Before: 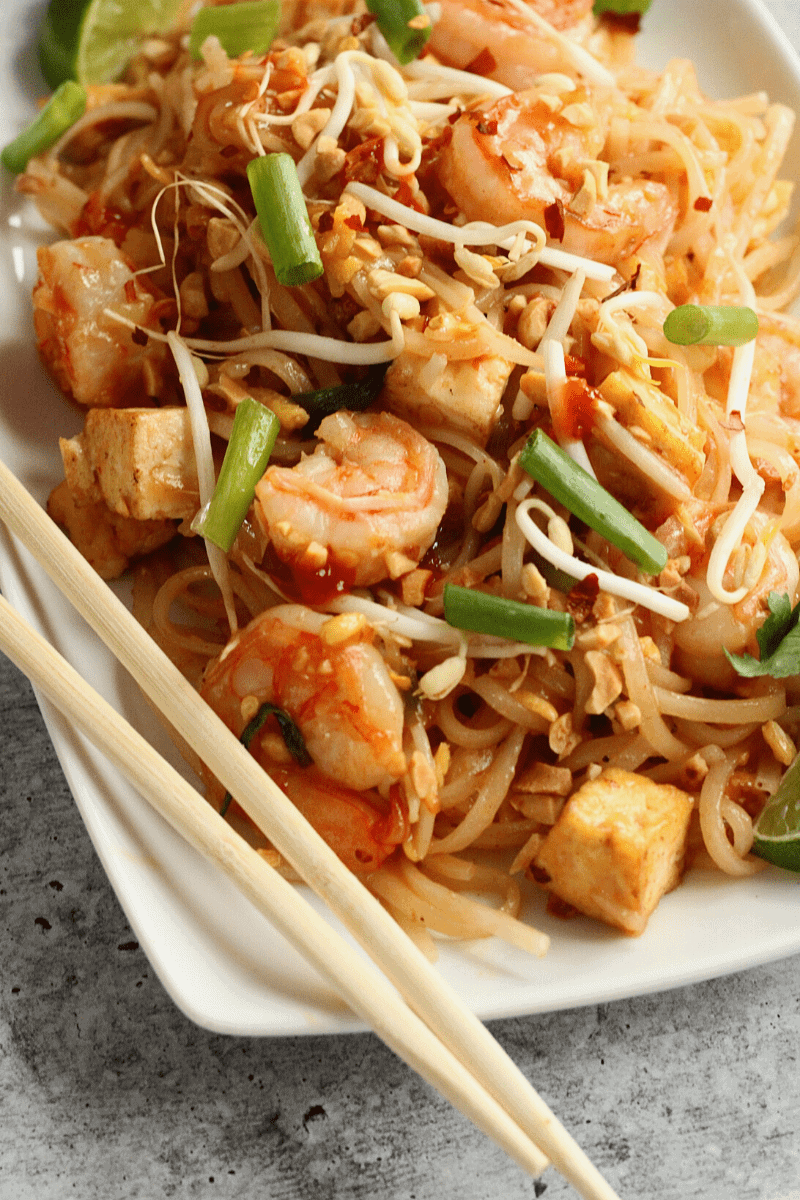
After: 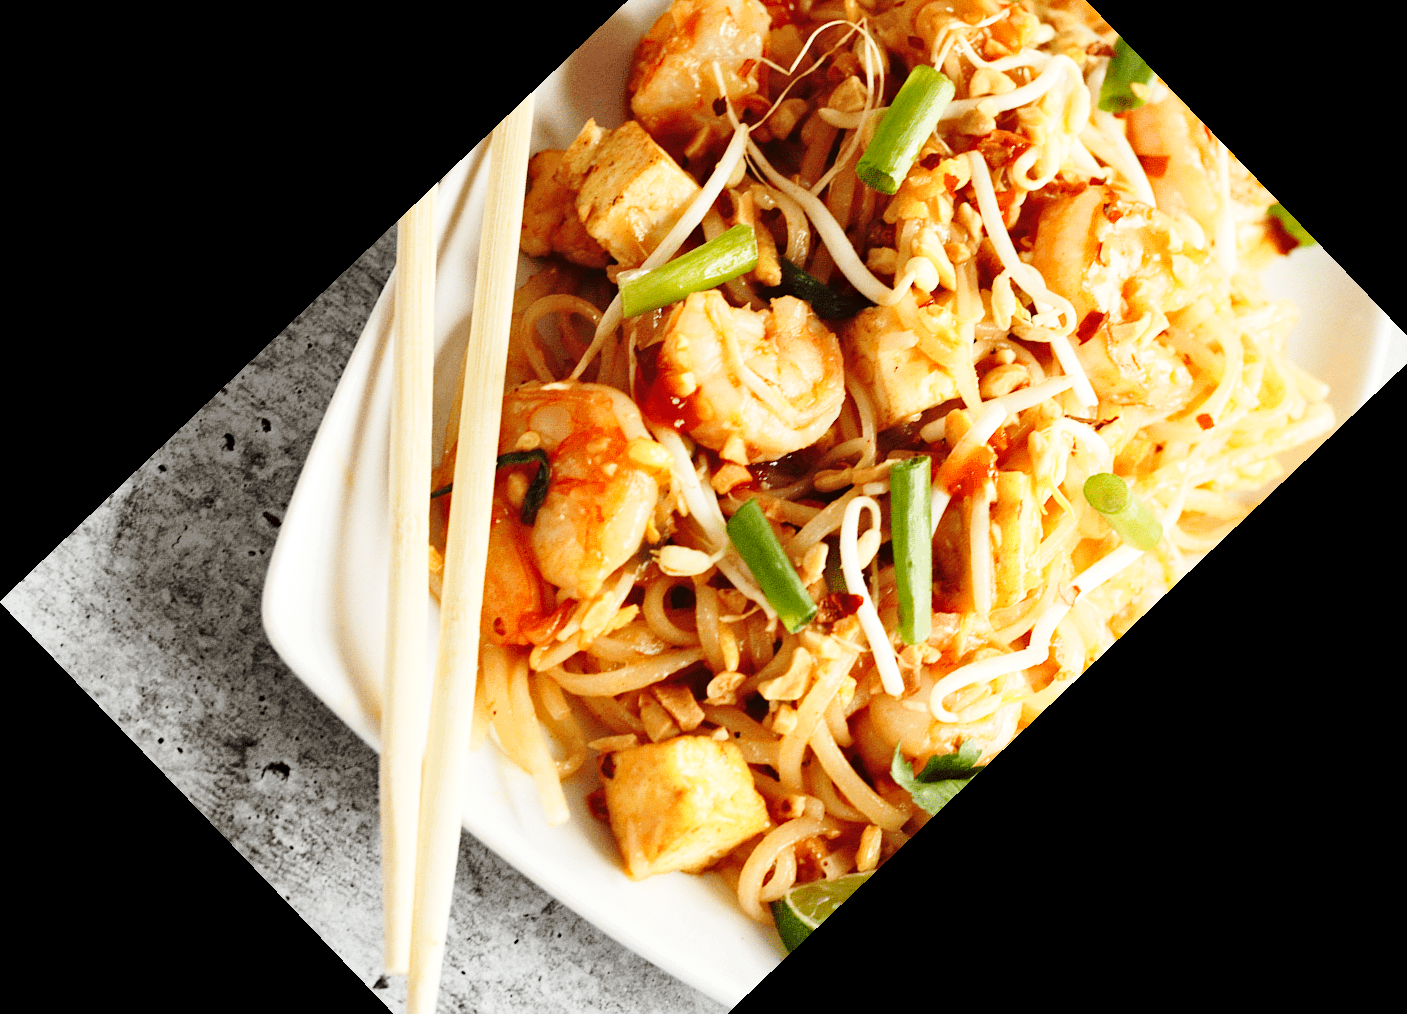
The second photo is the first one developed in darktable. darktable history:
exposure: exposure 0.128 EV, compensate highlight preservation false
base curve: curves: ch0 [(0, 0) (0.028, 0.03) (0.121, 0.232) (0.46, 0.748) (0.859, 0.968) (1, 1)], preserve colors none
color zones: curves: ch0 [(0, 0.5) (0.143, 0.52) (0.286, 0.5) (0.429, 0.5) (0.571, 0.5) (0.714, 0.5) (0.857, 0.5) (1, 0.5)]; ch1 [(0, 0.489) (0.155, 0.45) (0.286, 0.466) (0.429, 0.5) (0.571, 0.5) (0.714, 0.5) (0.857, 0.5) (1, 0.489)]
crop and rotate: angle -46.26°, top 16.234%, right 0.912%, bottom 11.704%
haze removal: compatibility mode true, adaptive false
